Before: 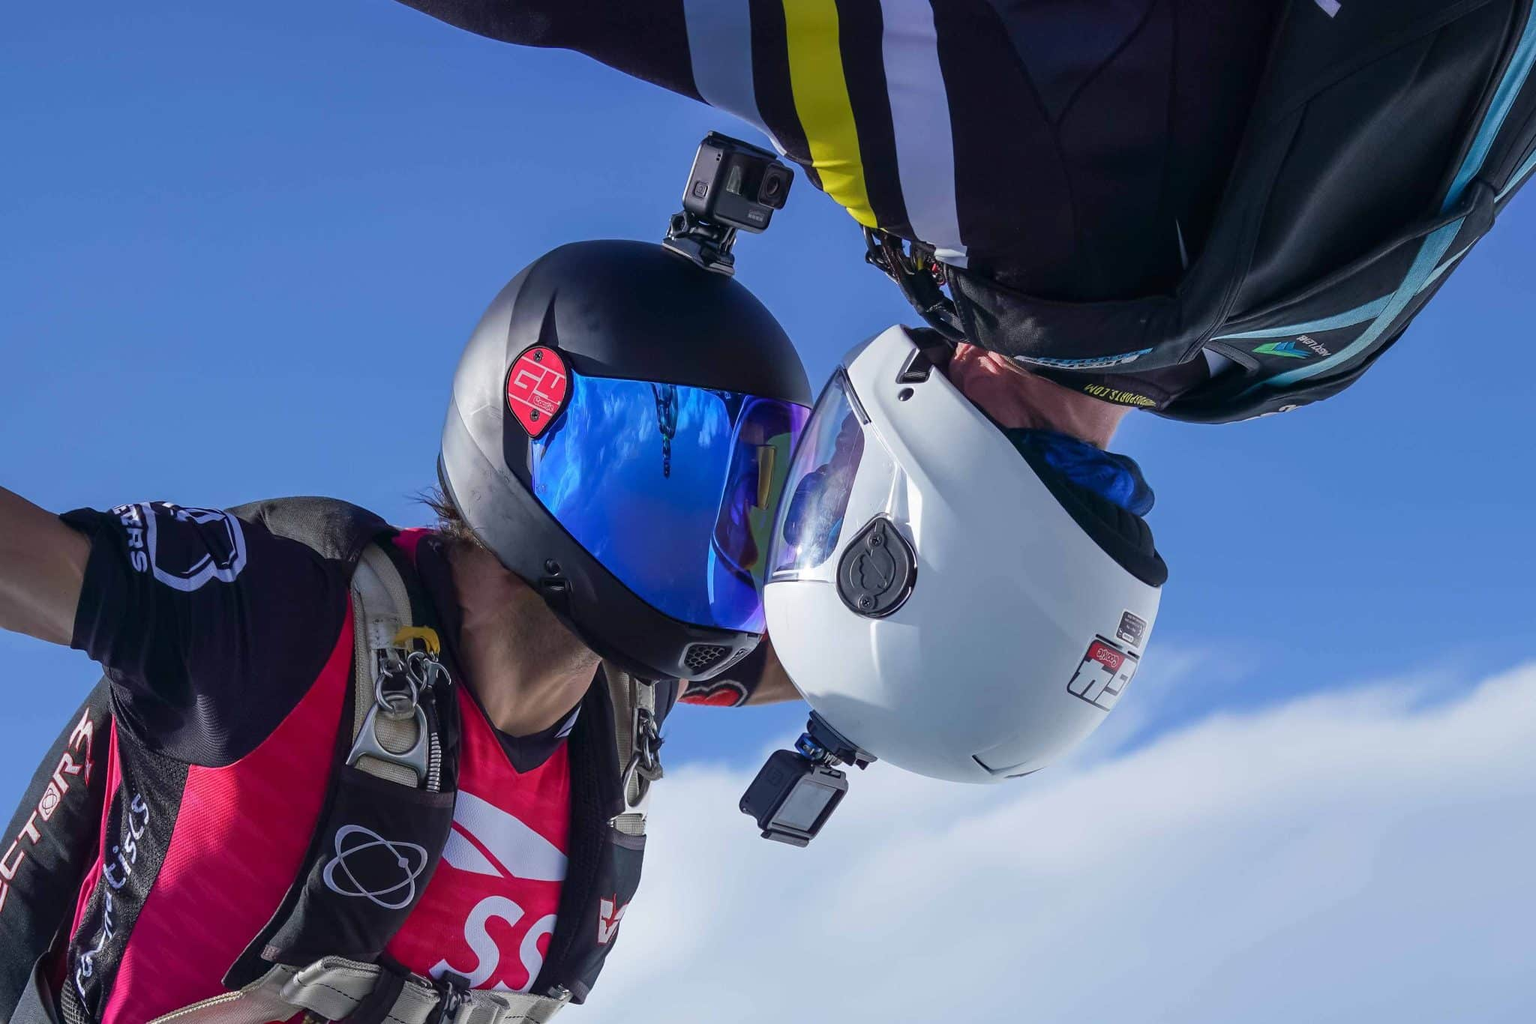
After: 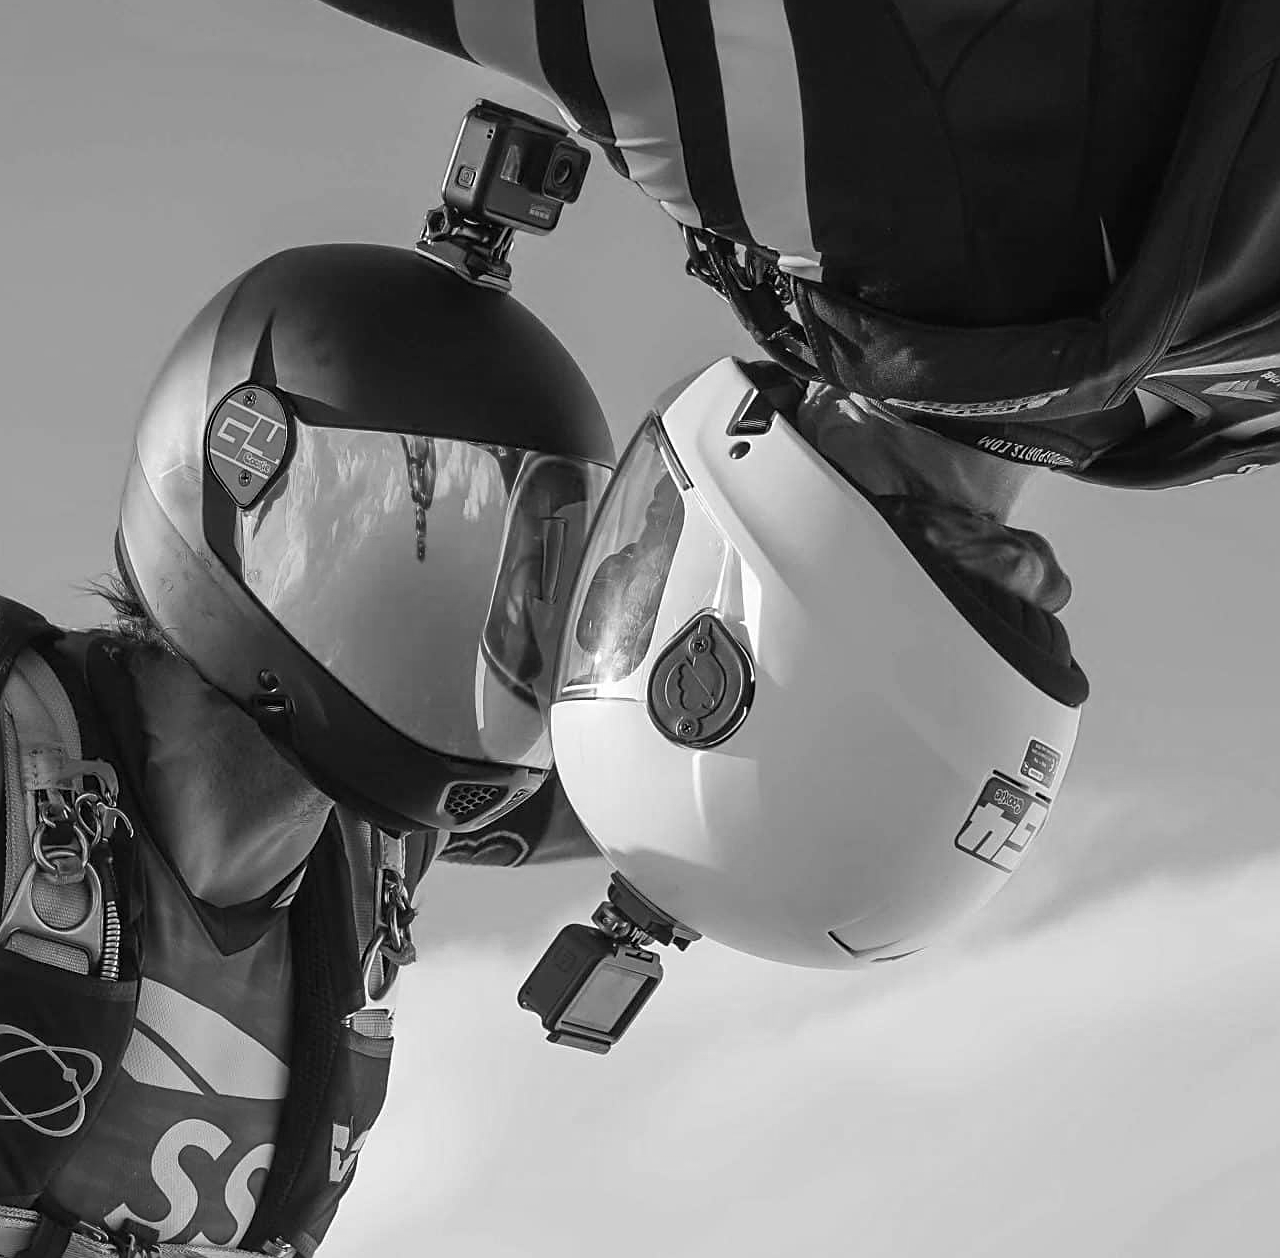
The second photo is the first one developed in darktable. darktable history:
sharpen: on, module defaults
color calibration: output gray [0.18, 0.41, 0.41, 0], gray › normalize channels true, illuminant custom, x 0.368, y 0.373, temperature 4342.2 K, gamut compression 0.014
crop and rotate: left 22.862%, top 5.629%, right 14.613%, bottom 2.249%
